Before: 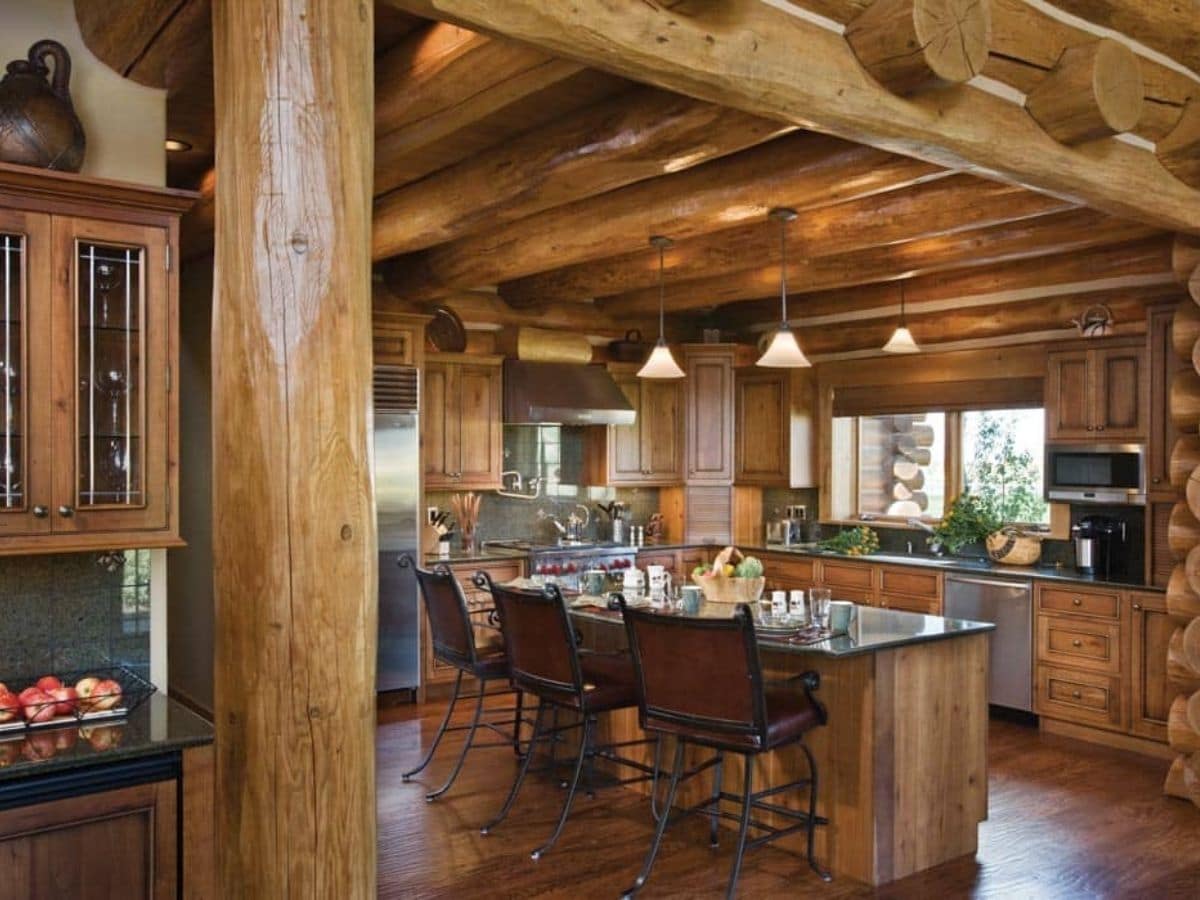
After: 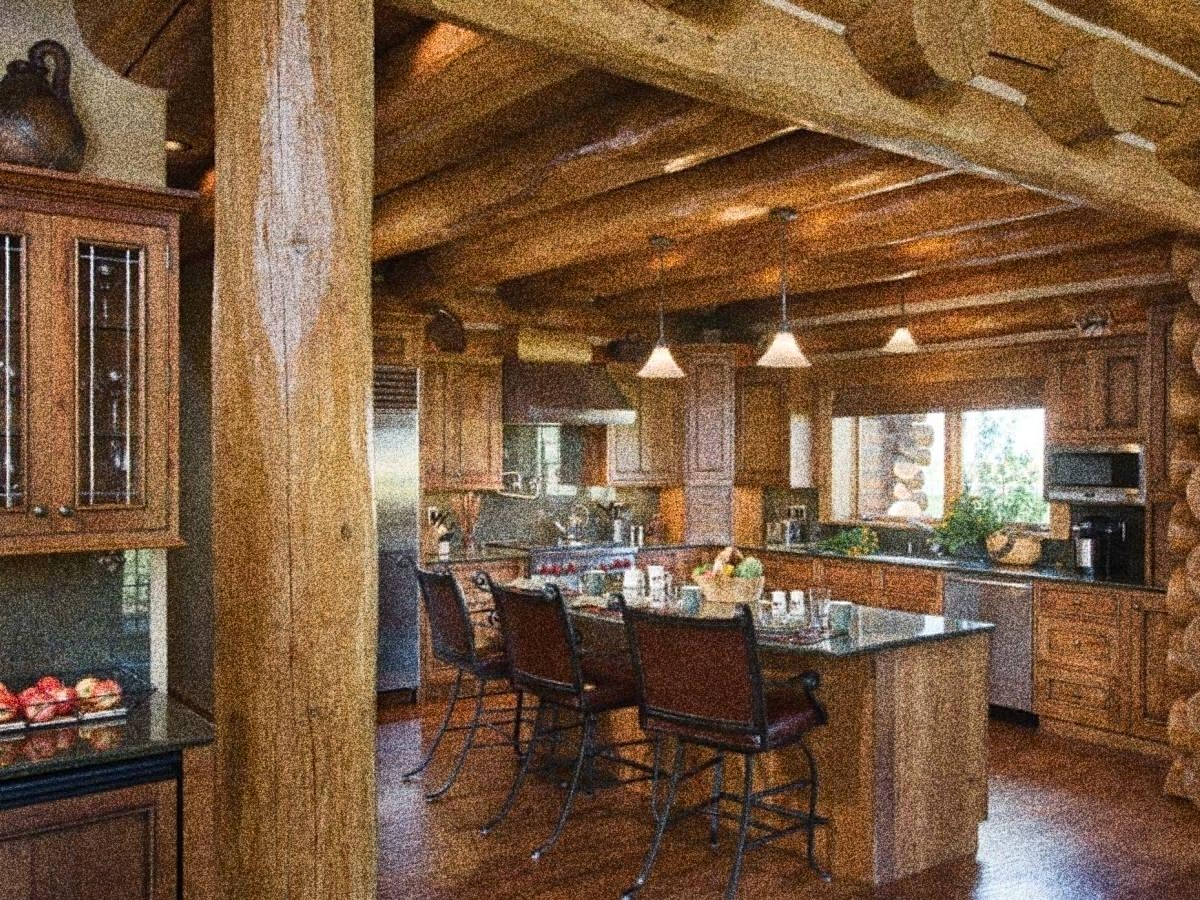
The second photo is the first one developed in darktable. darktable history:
exposure: compensate highlight preservation false
grain: coarseness 30.02 ISO, strength 100%
bloom: size 5%, threshold 95%, strength 15%
